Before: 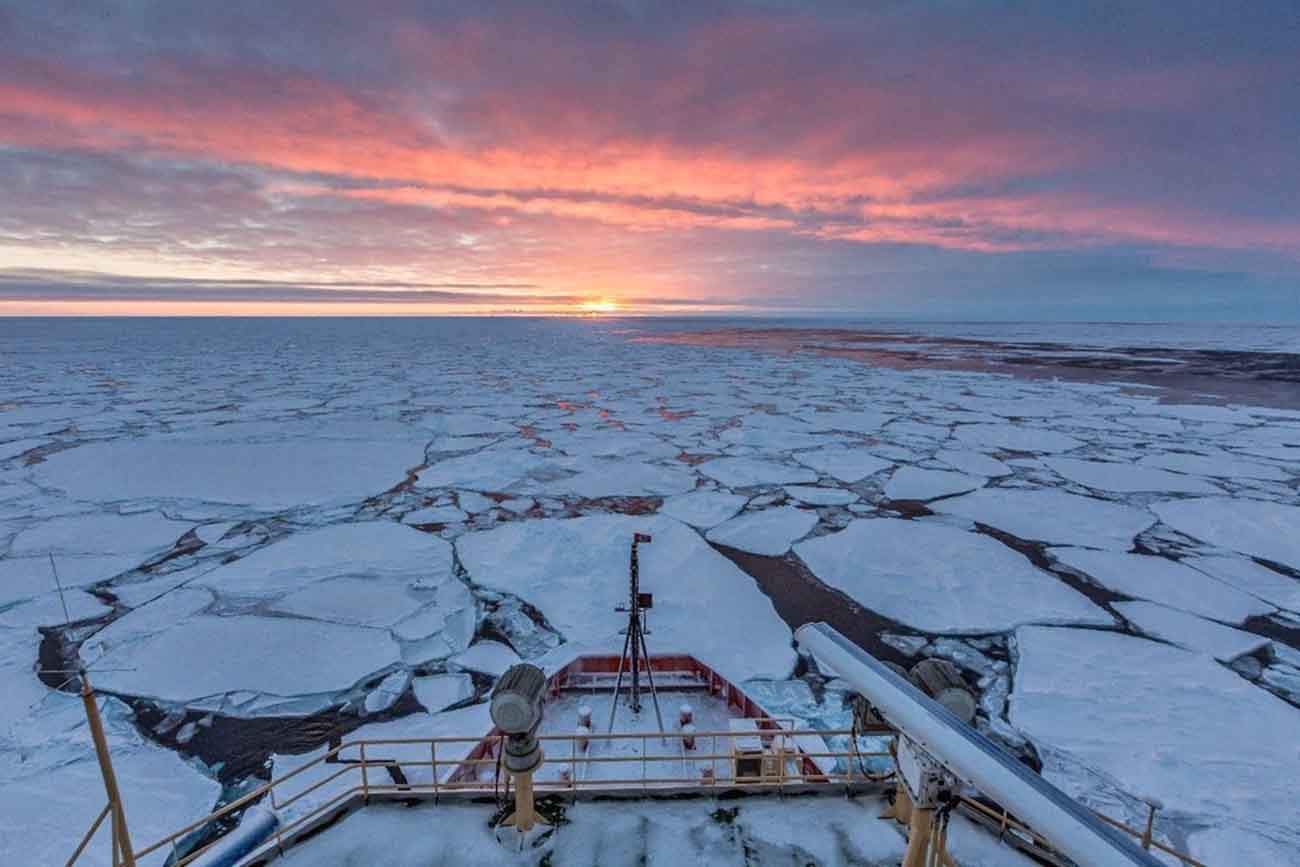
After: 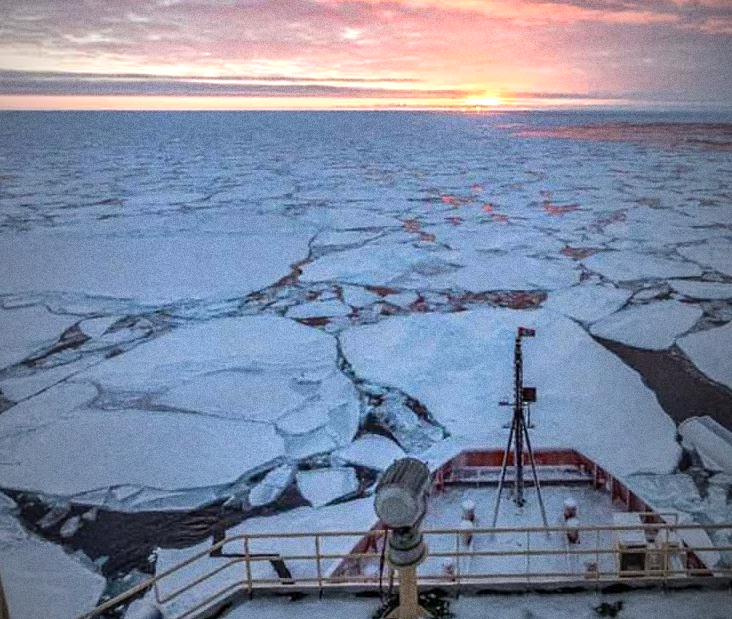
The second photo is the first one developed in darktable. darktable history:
vignetting: fall-off start 72.14%, fall-off radius 108.07%, brightness -0.713, saturation -0.488, center (-0.054, -0.359), width/height ratio 0.729
exposure: black level correction 0.001, exposure 0.5 EV, compensate exposure bias true, compensate highlight preservation false
grain: coarseness 0.09 ISO, strength 40%
crop: left 8.966%, top 23.852%, right 34.699%, bottom 4.703%
